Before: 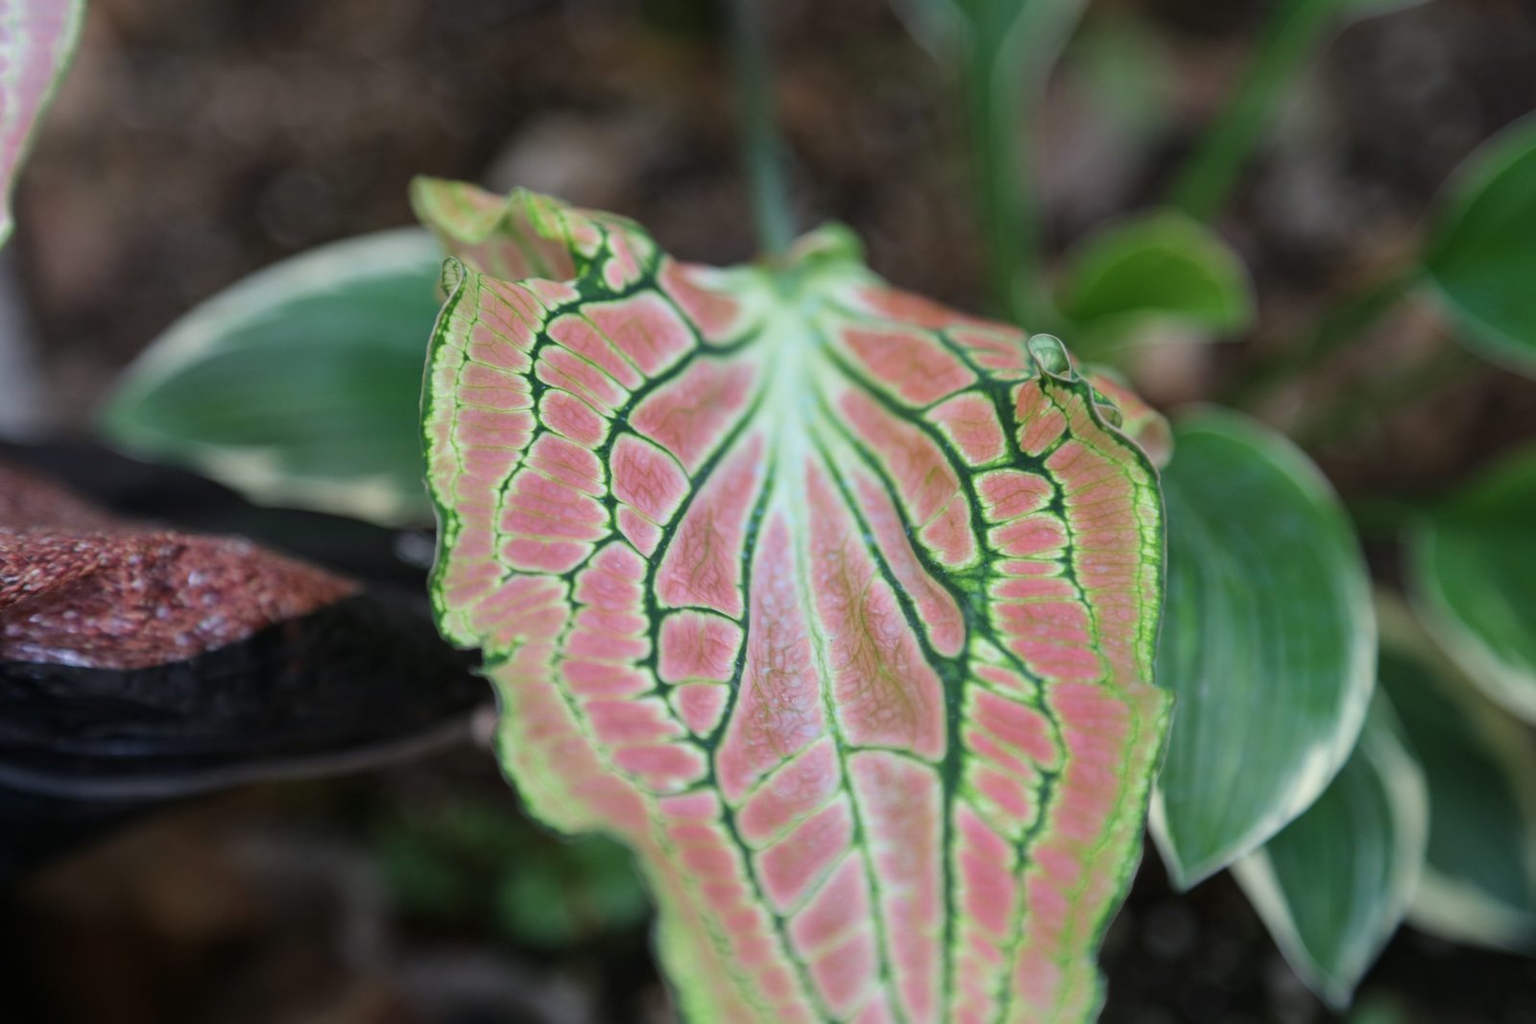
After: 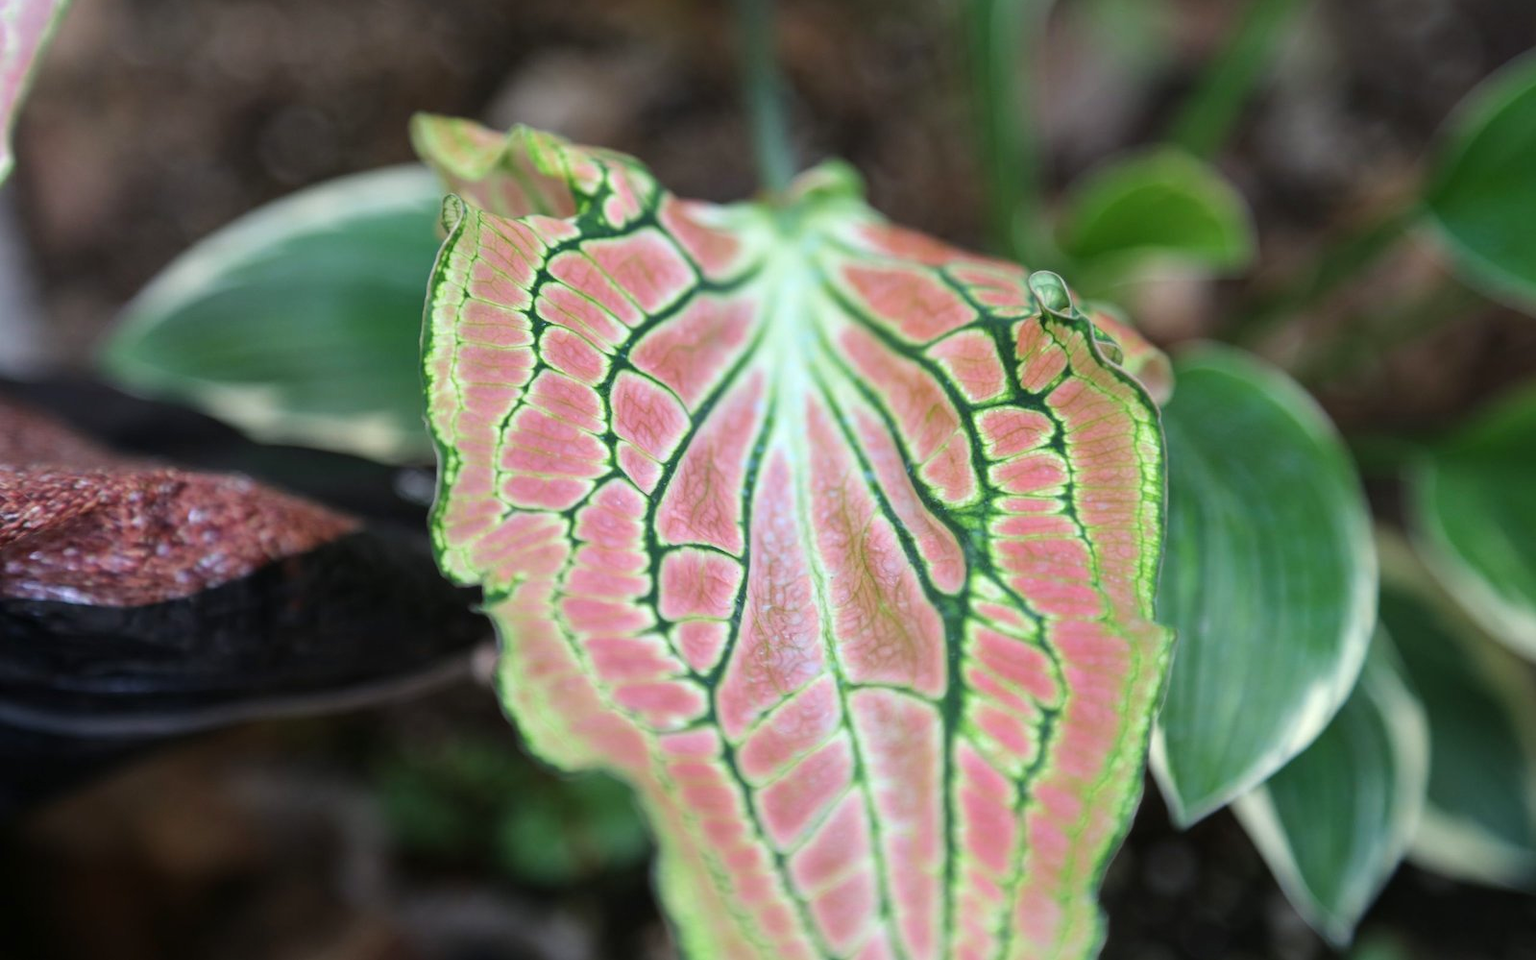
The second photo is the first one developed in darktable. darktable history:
levels: mode automatic, levels [0.012, 0.367, 0.697]
crop and rotate: top 6.246%
